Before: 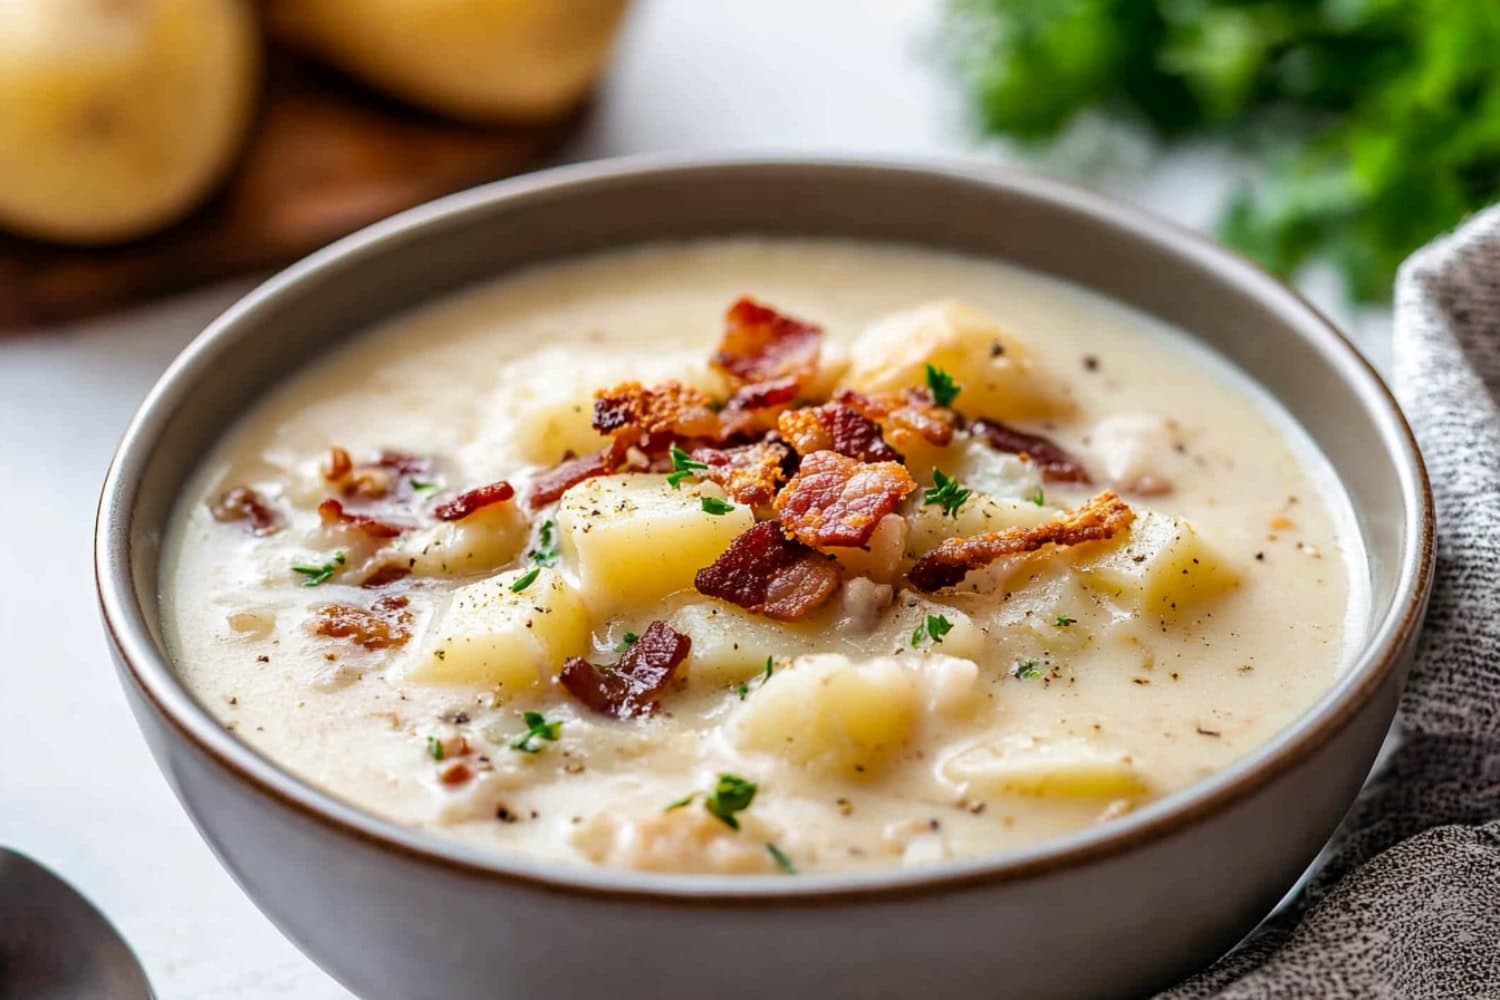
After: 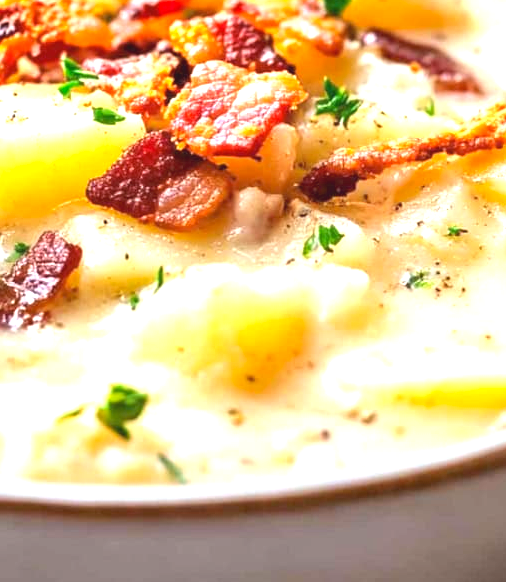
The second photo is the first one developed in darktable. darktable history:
crop: left 40.638%, top 39.091%, right 25.564%, bottom 2.638%
exposure: black level correction 0, exposure 1.45 EV, compensate highlight preservation false
tone equalizer: edges refinement/feathering 500, mask exposure compensation -1.57 EV, preserve details no
contrast brightness saturation: contrast -0.097, brightness 0.055, saturation 0.083
